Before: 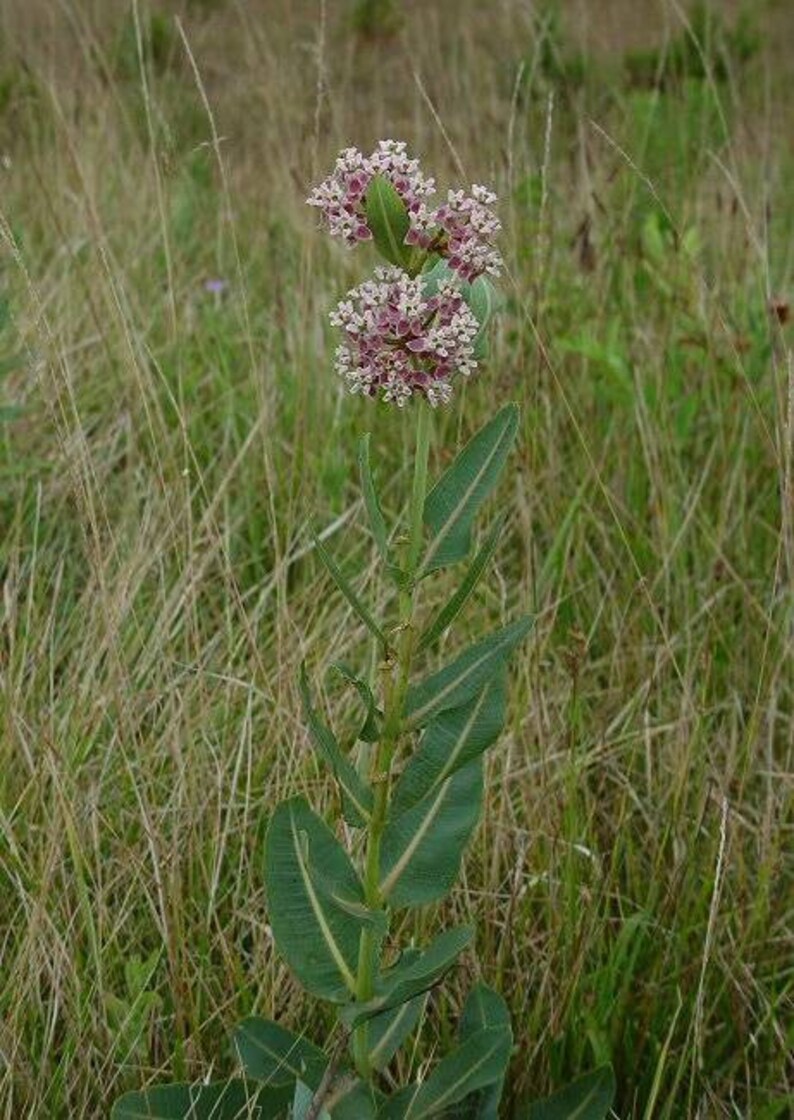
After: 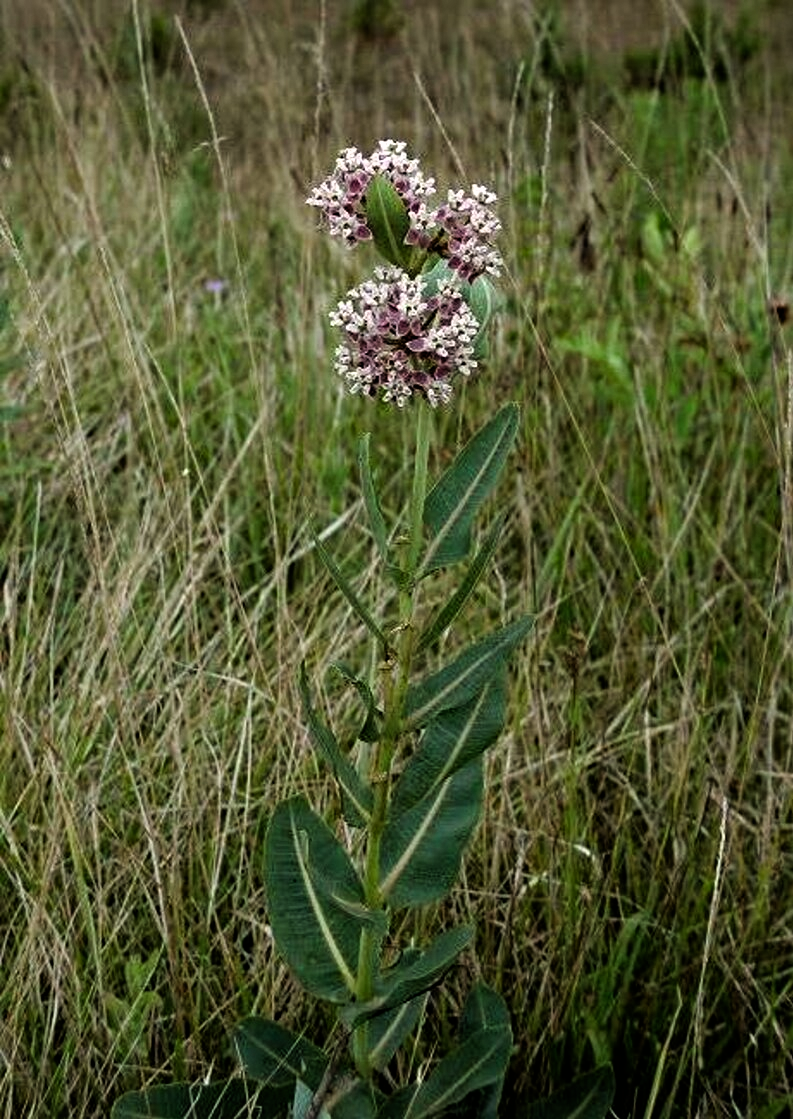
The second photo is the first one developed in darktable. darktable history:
filmic rgb: black relative exposure -8.22 EV, white relative exposure 2.21 EV, threshold 3.02 EV, hardness 7.04, latitude 86.61%, contrast 1.686, highlights saturation mix -3.32%, shadows ↔ highlights balance -1.88%, enable highlight reconstruction true
haze removal: compatibility mode true, adaptive false
